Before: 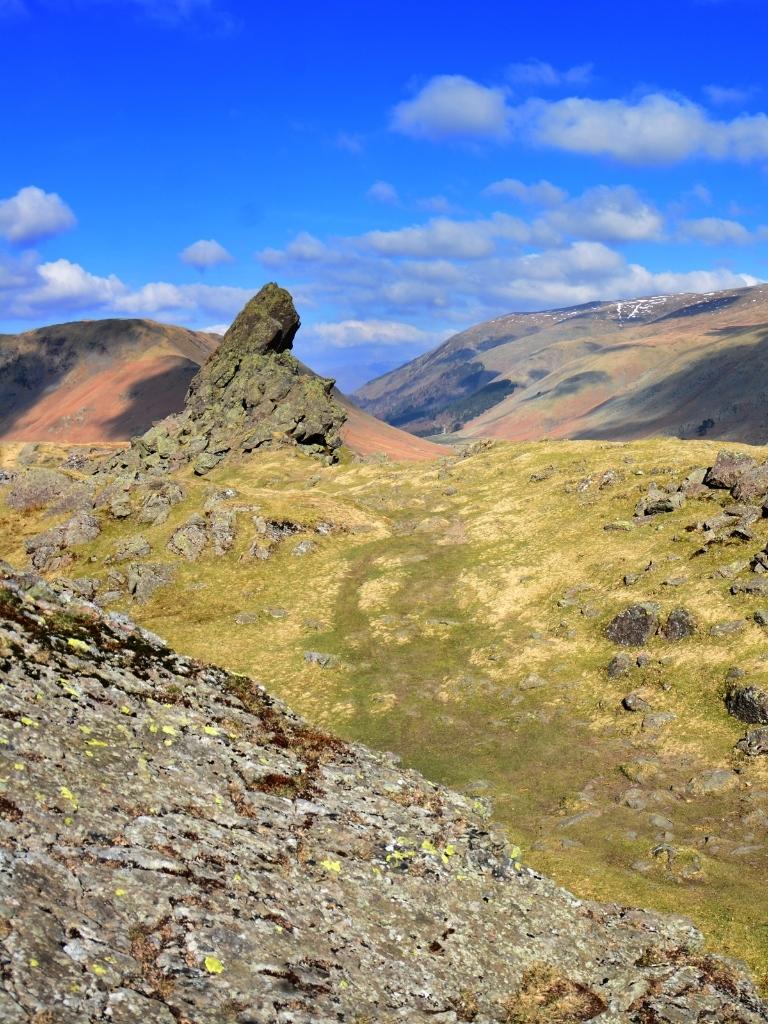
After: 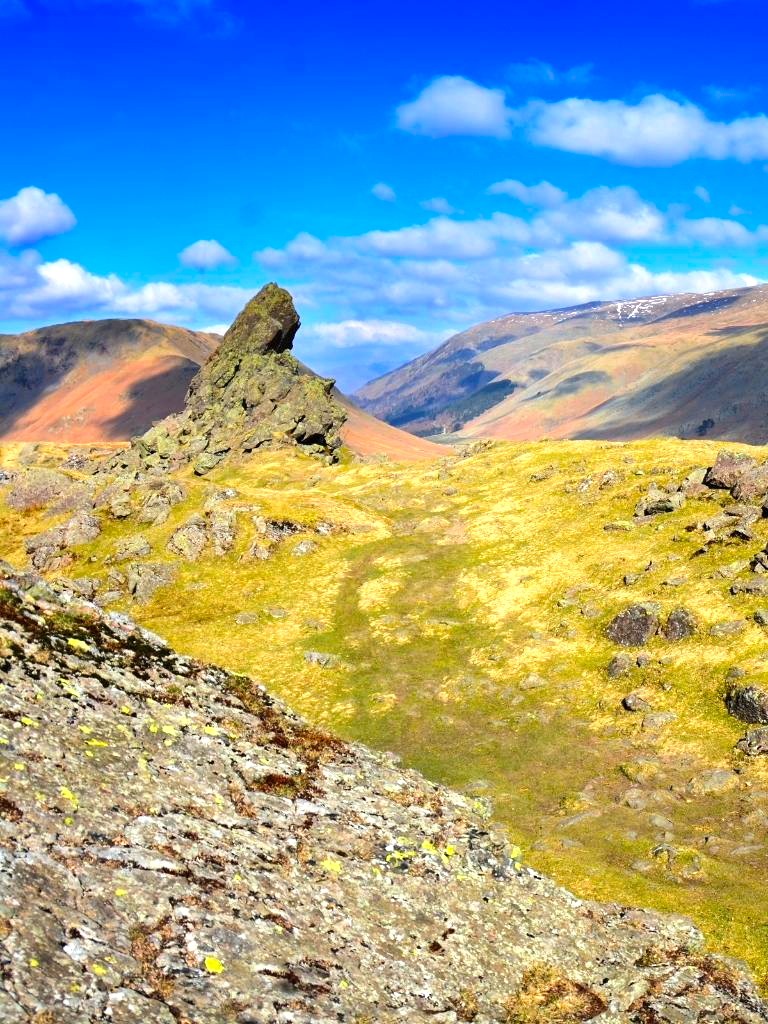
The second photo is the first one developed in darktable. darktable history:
exposure: exposure 0.6 EV, compensate highlight preservation false
color balance rgb: perceptual saturation grading › global saturation 20%, global vibrance 20%
